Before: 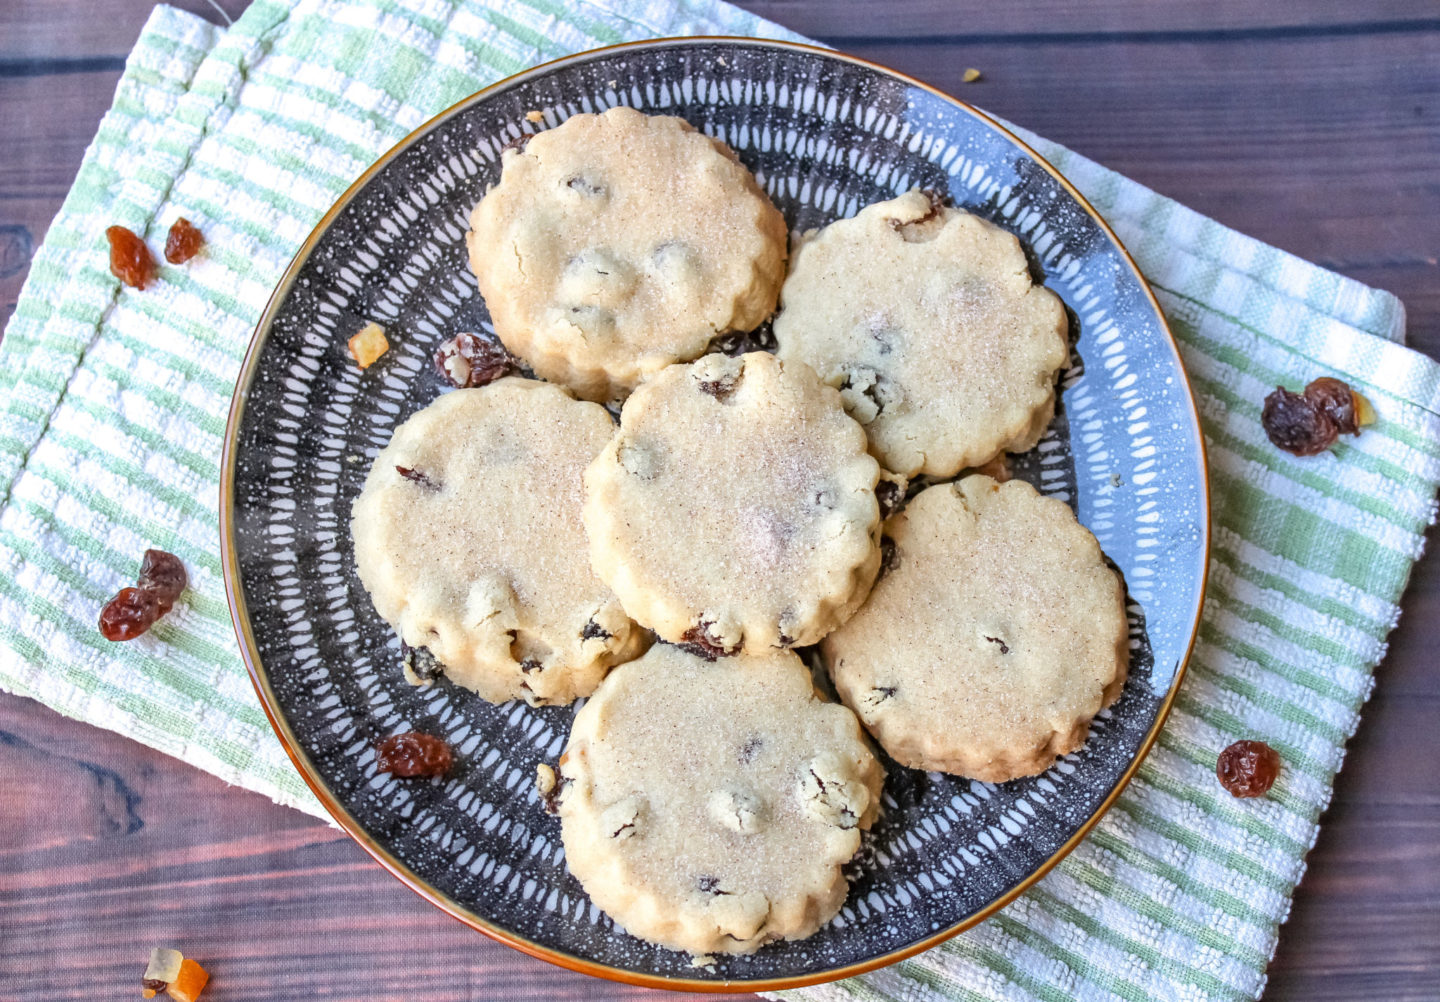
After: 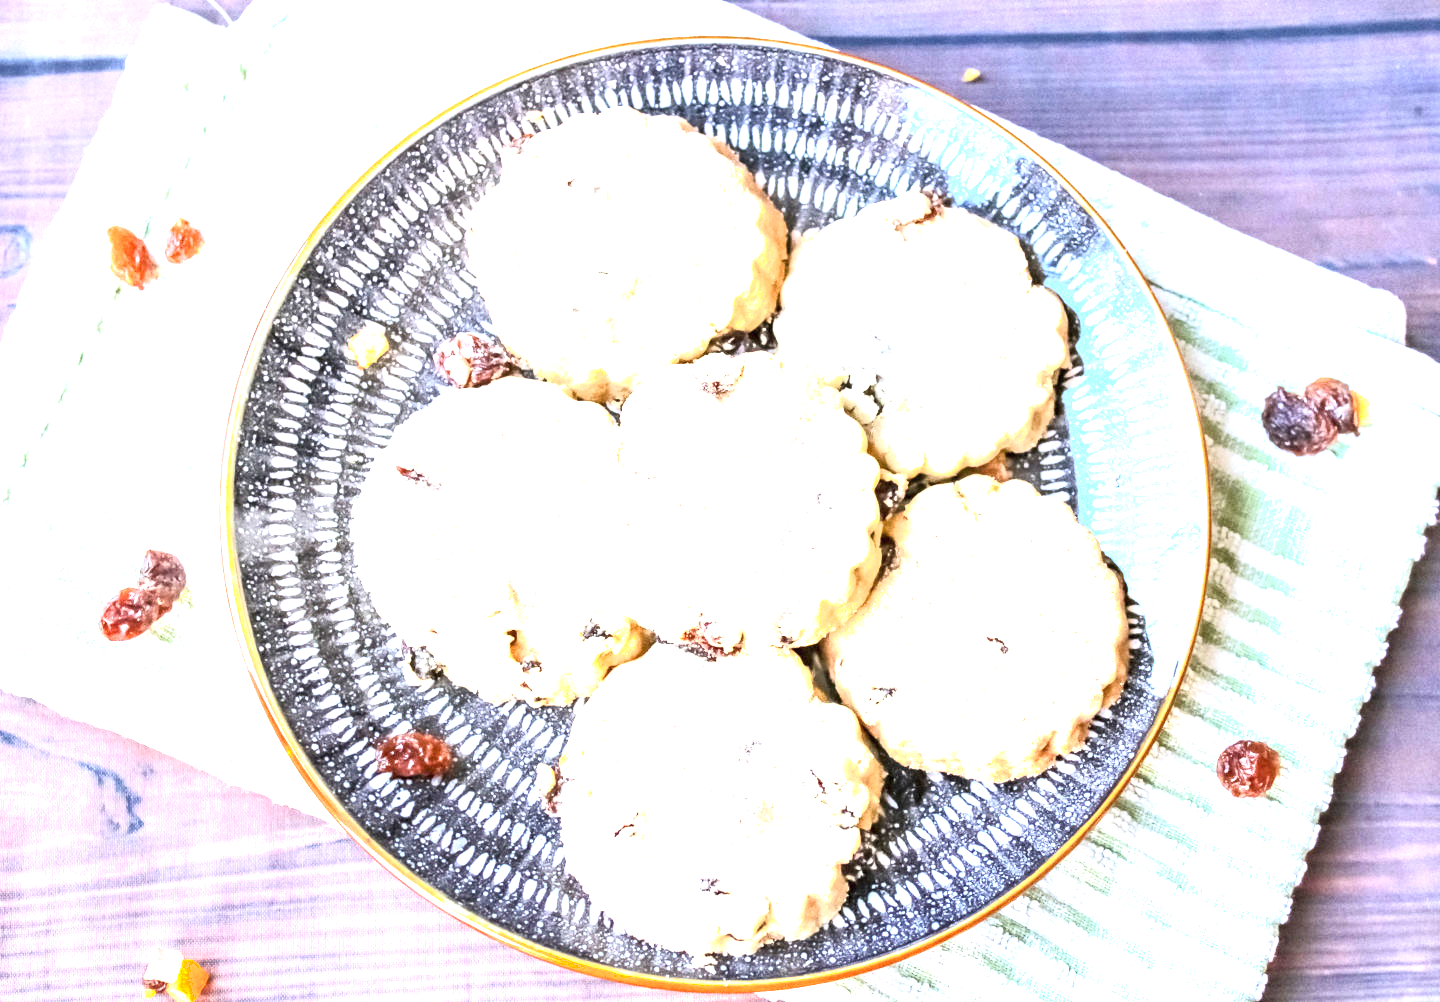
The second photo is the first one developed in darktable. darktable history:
exposure: exposure 2.003 EV, compensate highlight preservation false
shadows and highlights: shadows 0, highlights 40
